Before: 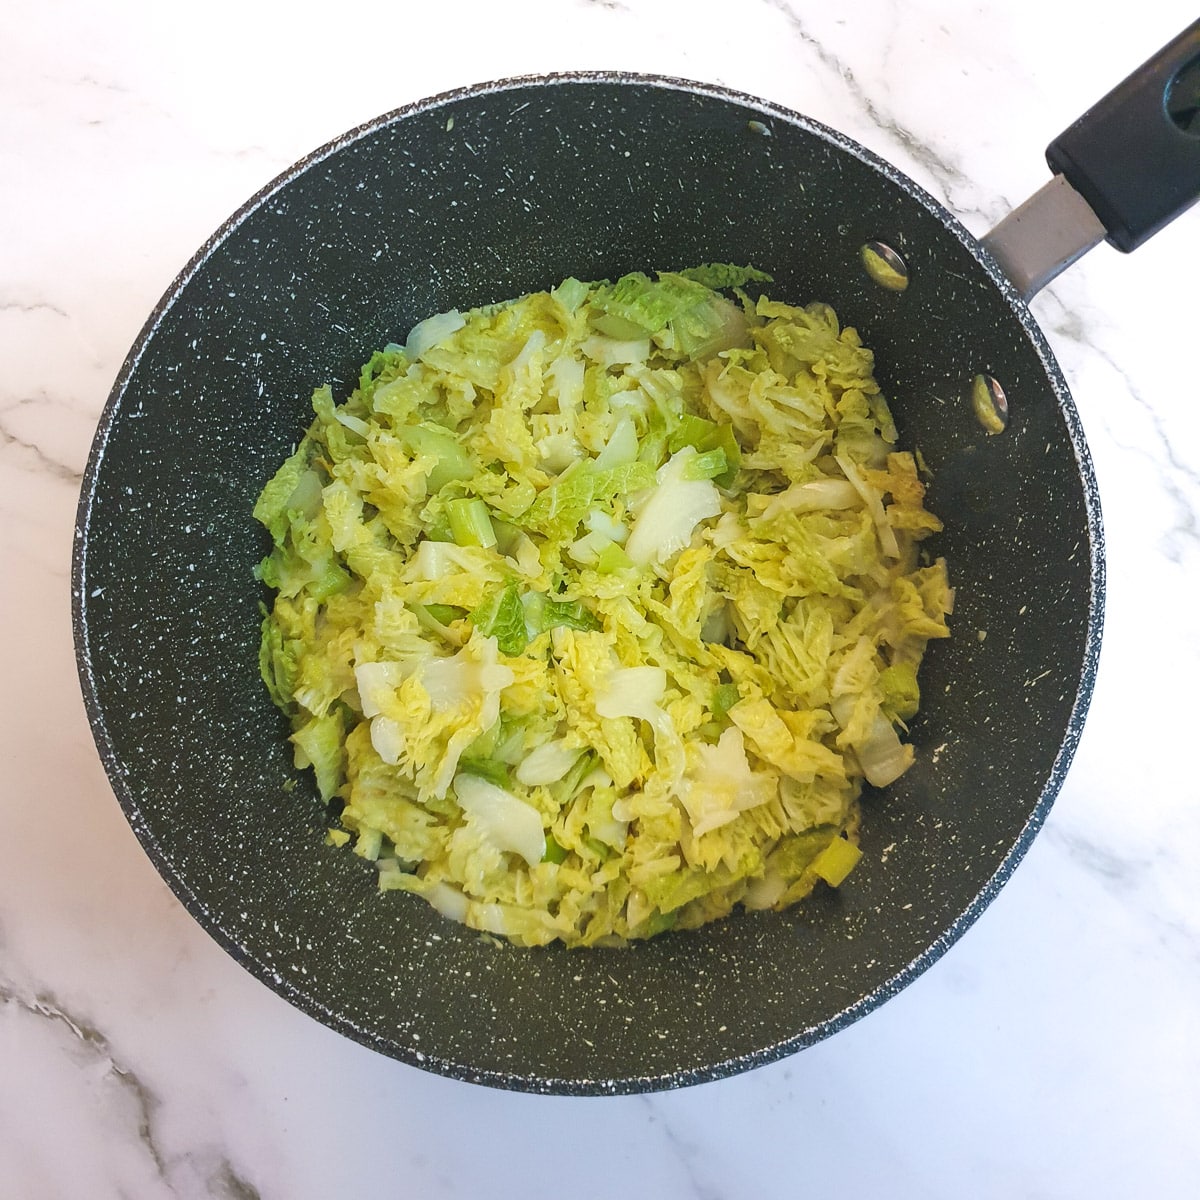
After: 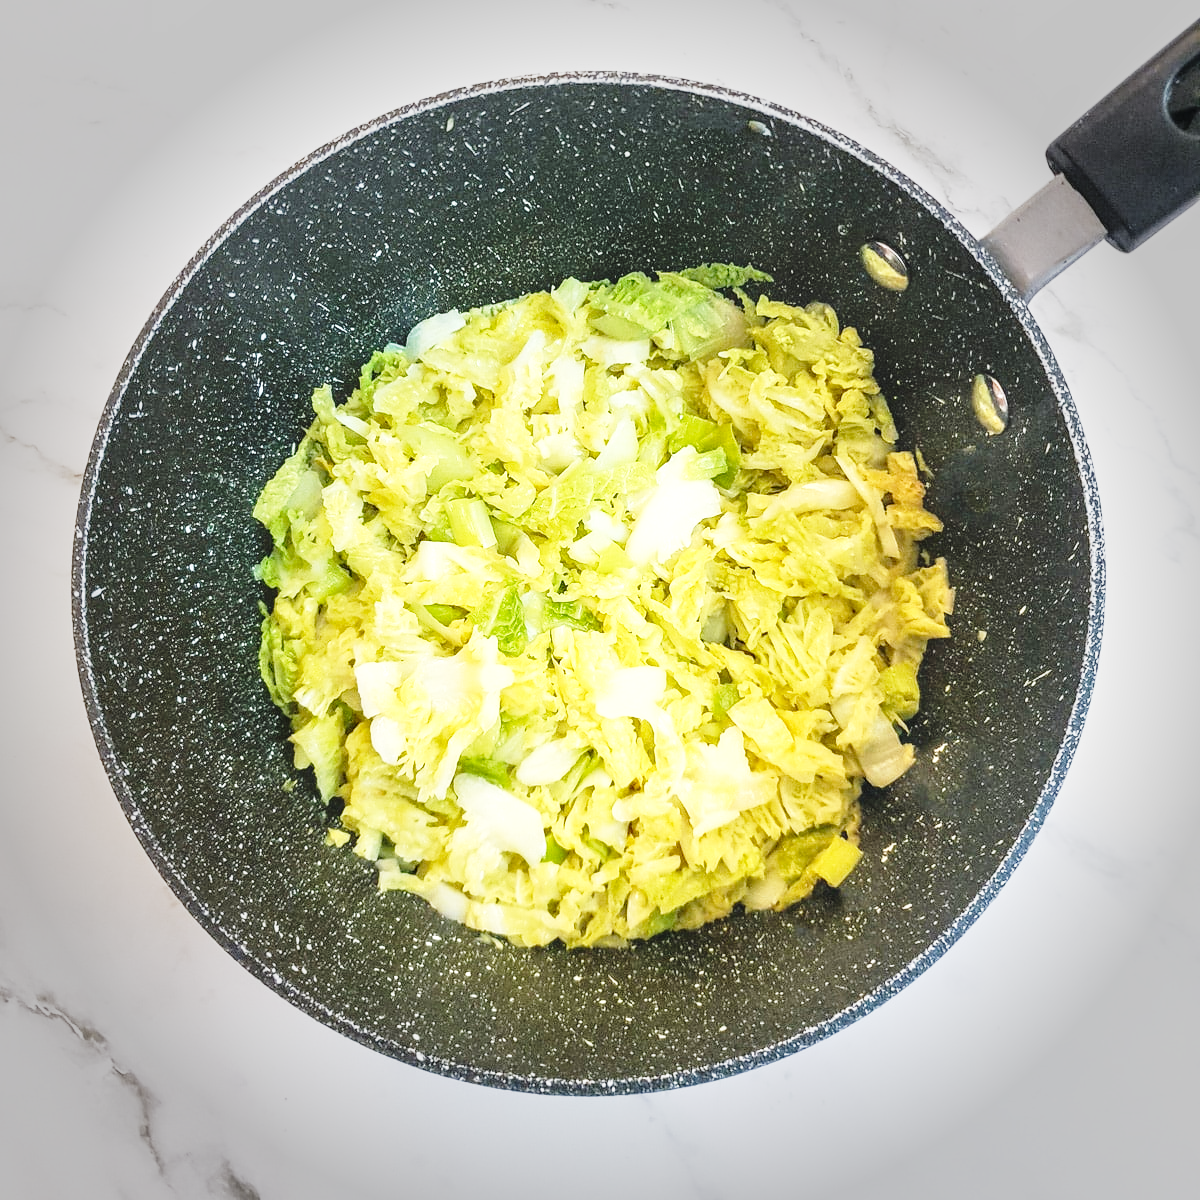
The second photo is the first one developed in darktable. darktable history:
local contrast: on, module defaults
vignetting: fall-off start 66.75%, fall-off radius 39.71%, automatic ratio true, width/height ratio 0.674
tone equalizer: -8 EV -0.752 EV, -7 EV -0.721 EV, -6 EV -0.591 EV, -5 EV -0.412 EV, -3 EV 0.4 EV, -2 EV 0.6 EV, -1 EV 0.676 EV, +0 EV 0.724 EV
base curve: curves: ch0 [(0, 0) (0.028, 0.03) (0.121, 0.232) (0.46, 0.748) (0.859, 0.968) (1, 1)], preserve colors none
